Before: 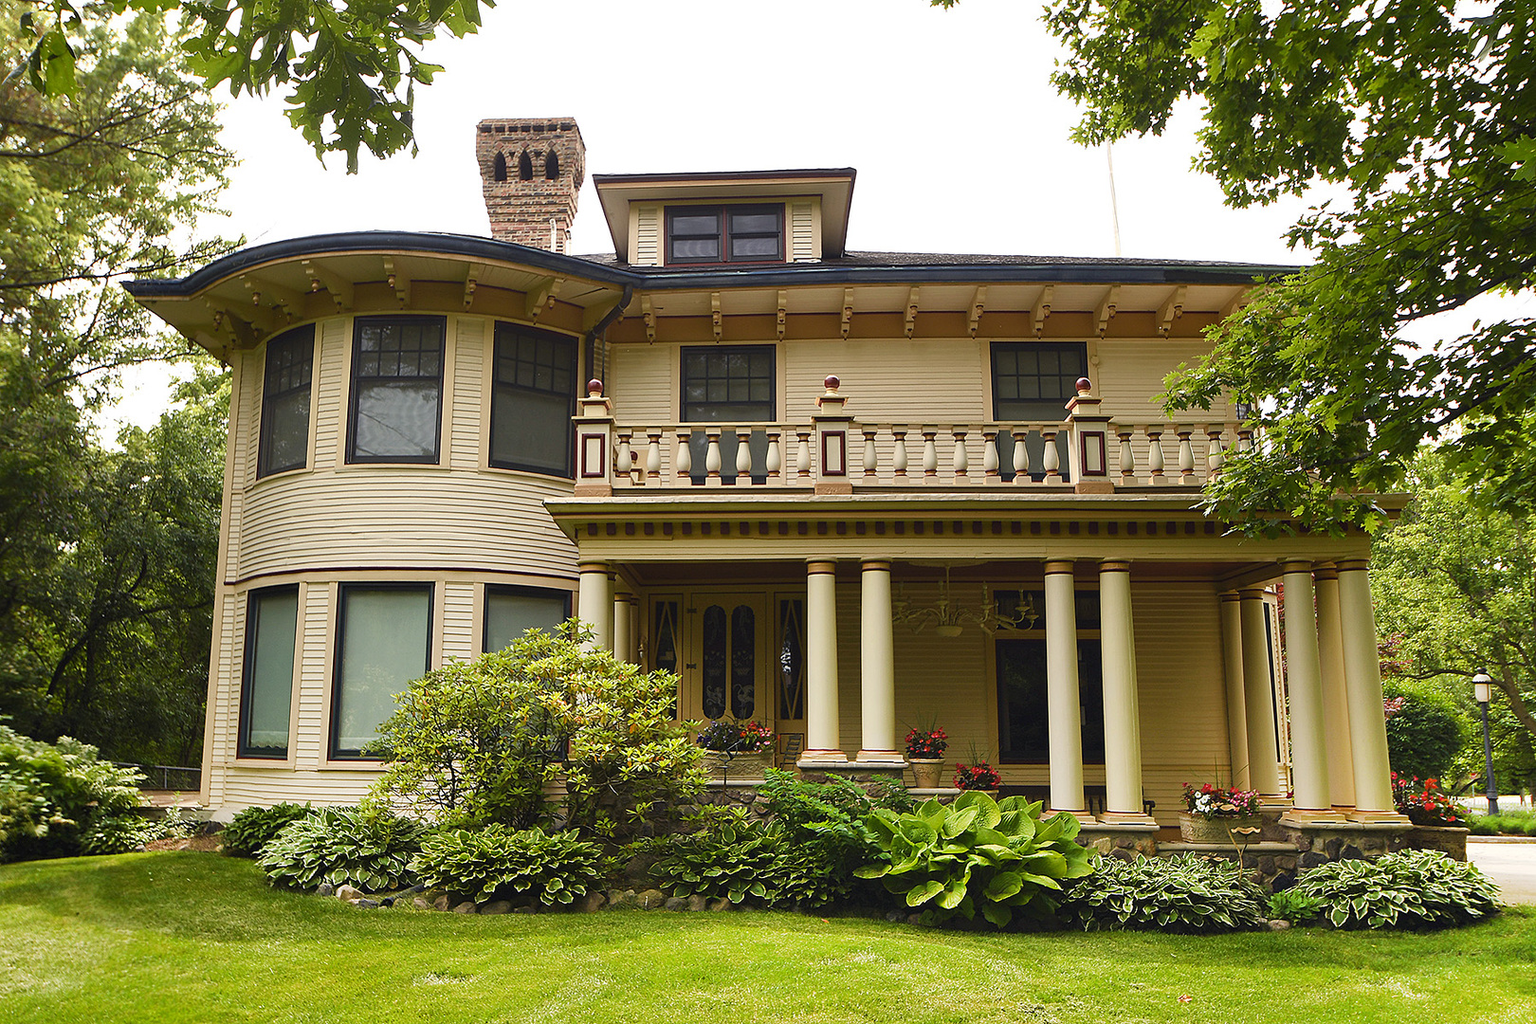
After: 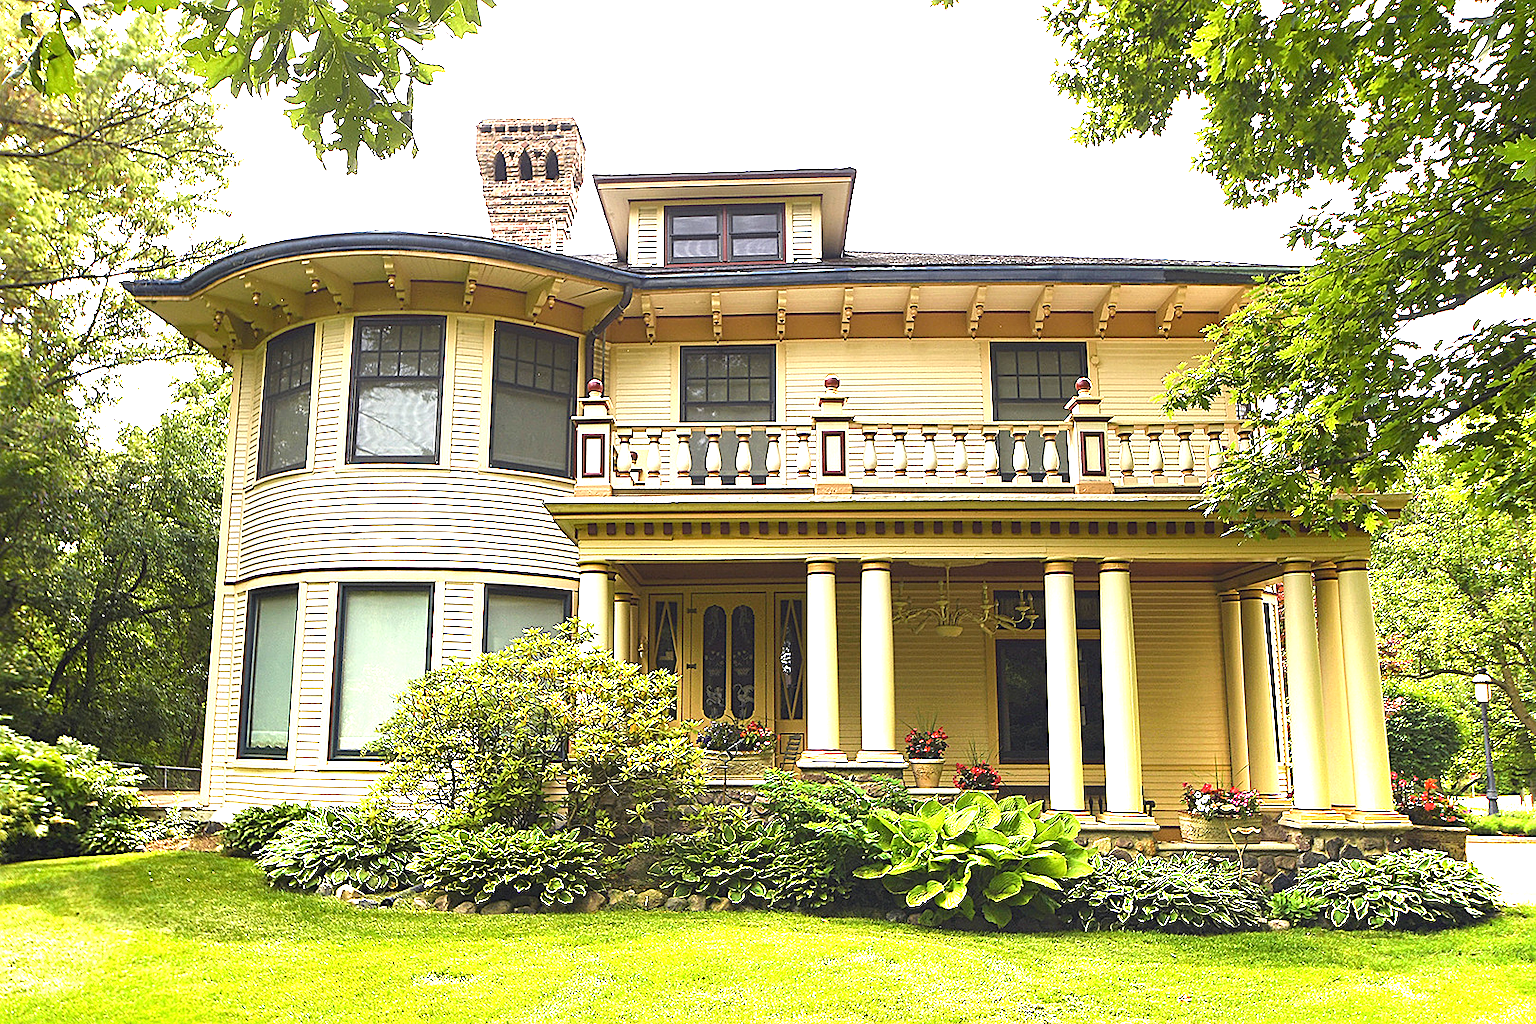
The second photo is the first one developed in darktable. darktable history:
sharpen: on, module defaults
exposure: black level correction 0, exposure 1.563 EV, compensate highlight preservation false
